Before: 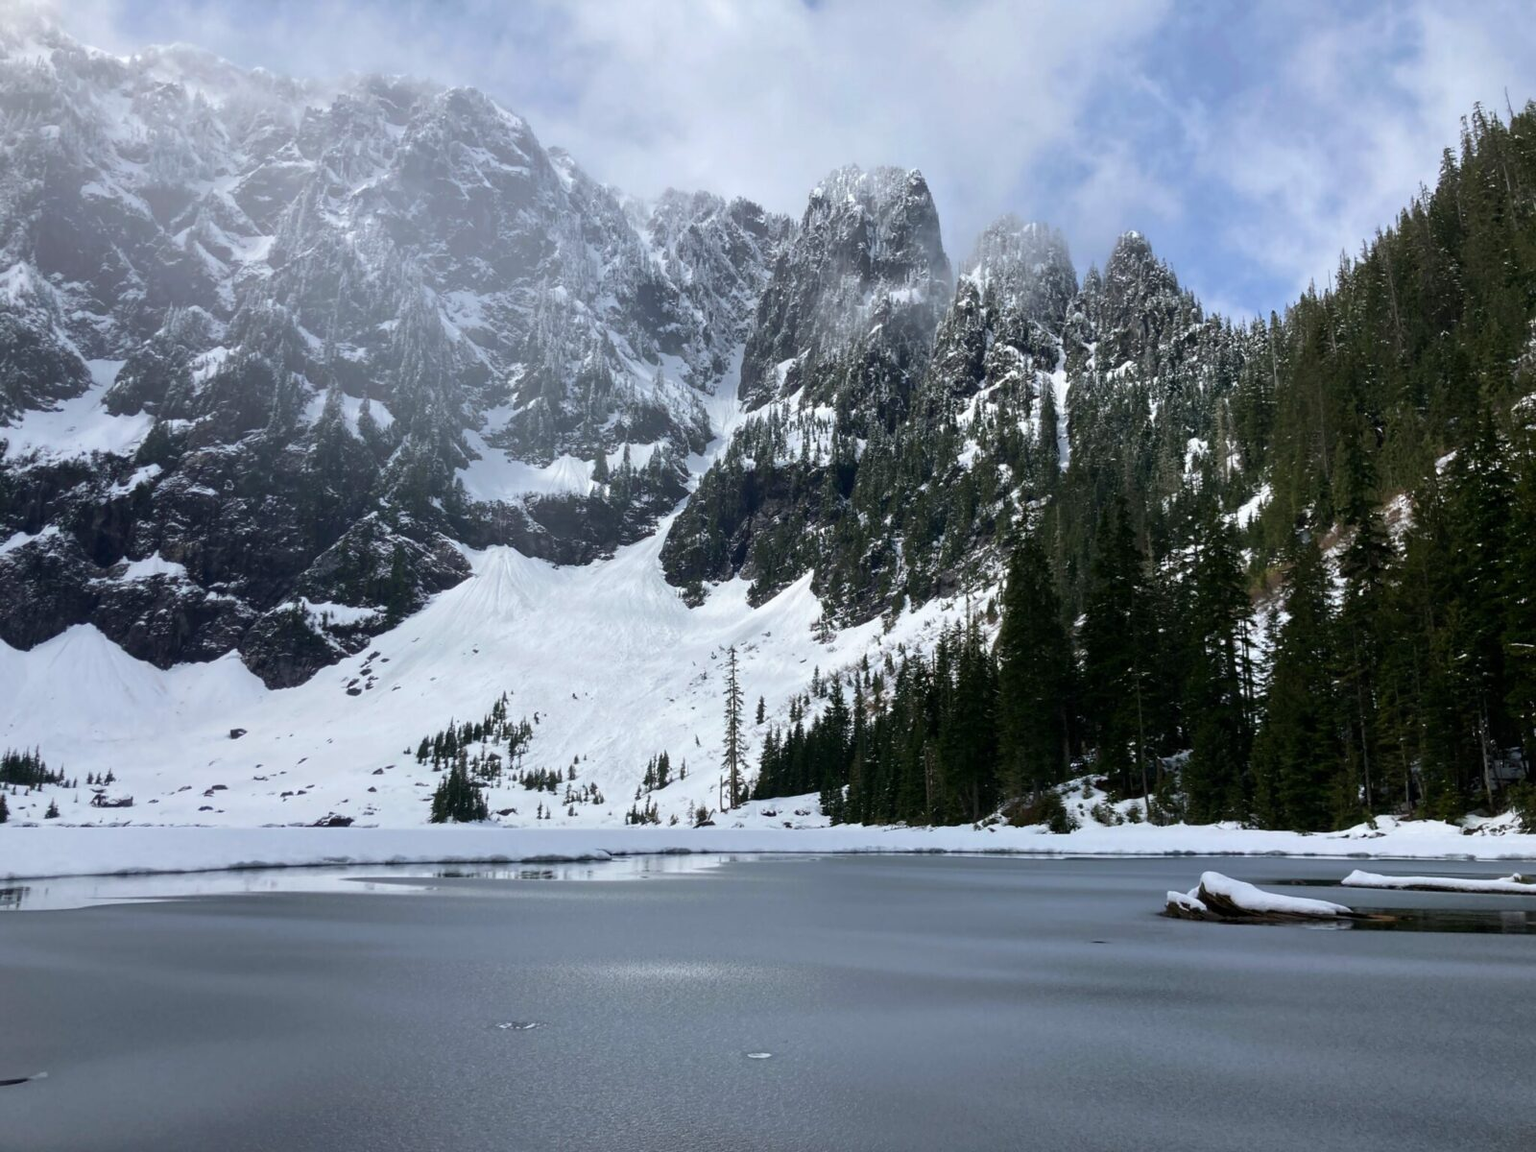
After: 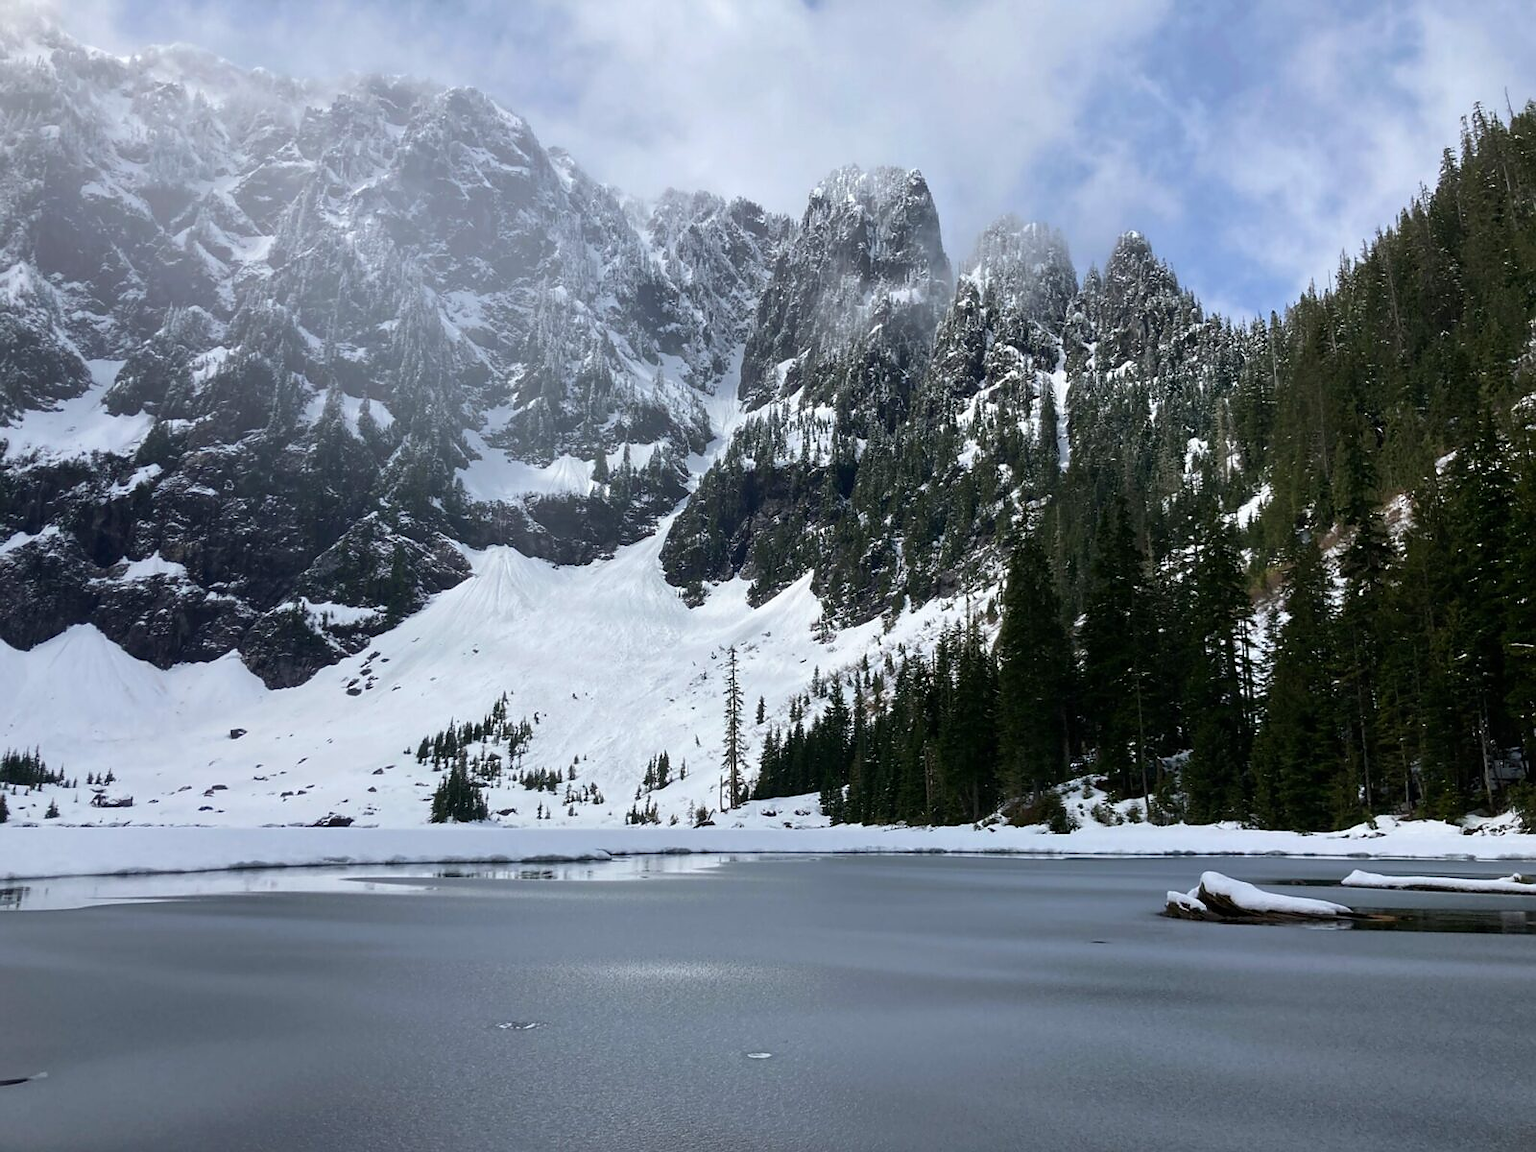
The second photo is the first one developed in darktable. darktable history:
sharpen: radius 0.981, amount 0.605
